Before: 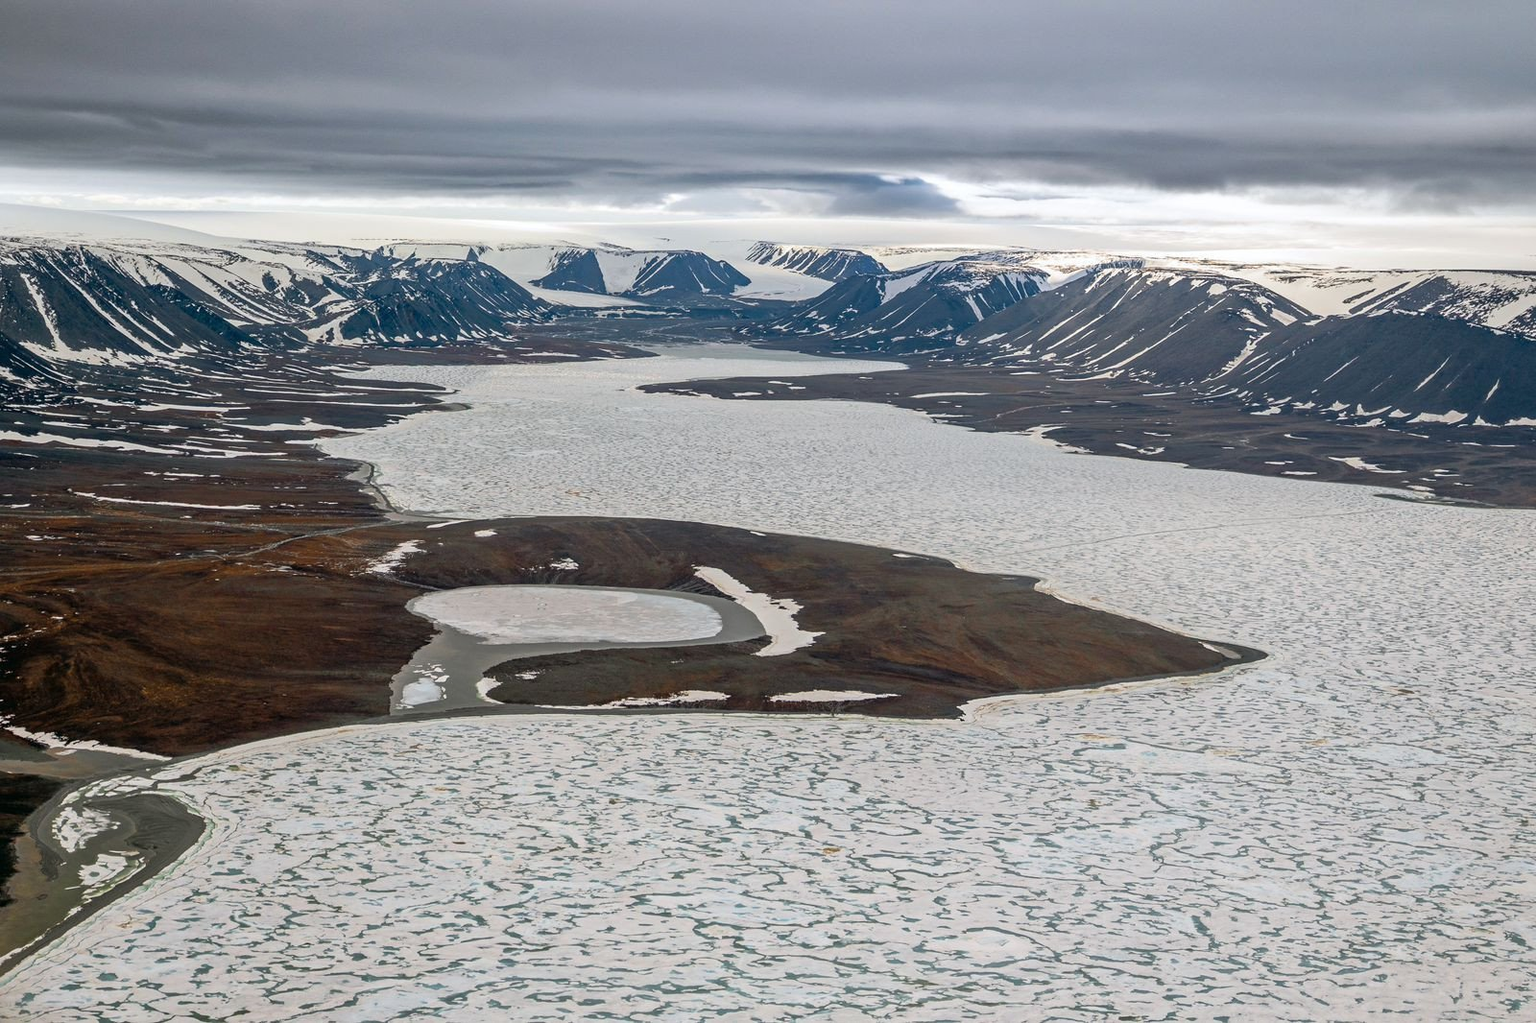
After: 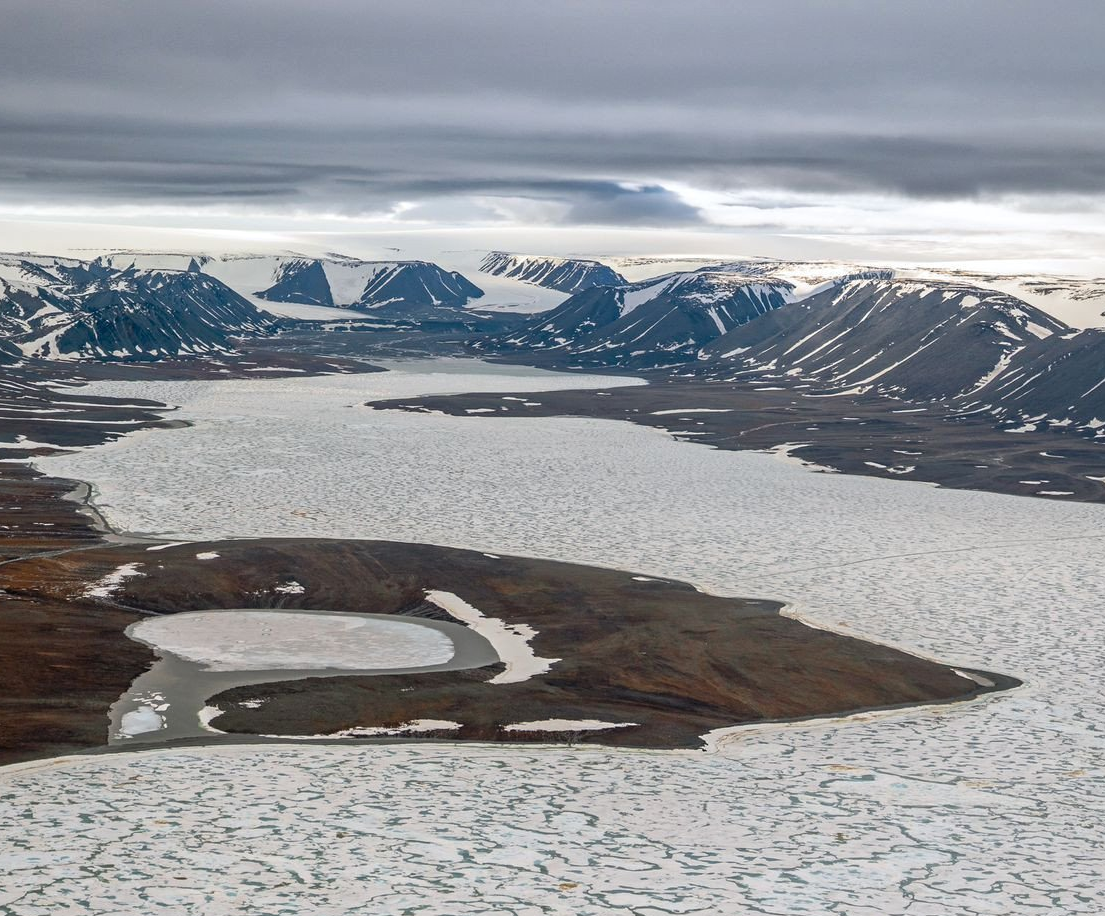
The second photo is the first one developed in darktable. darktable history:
crop: left 18.687%, right 12.192%, bottom 13.979%
local contrast: mode bilateral grid, contrast 10, coarseness 25, detail 115%, midtone range 0.2
